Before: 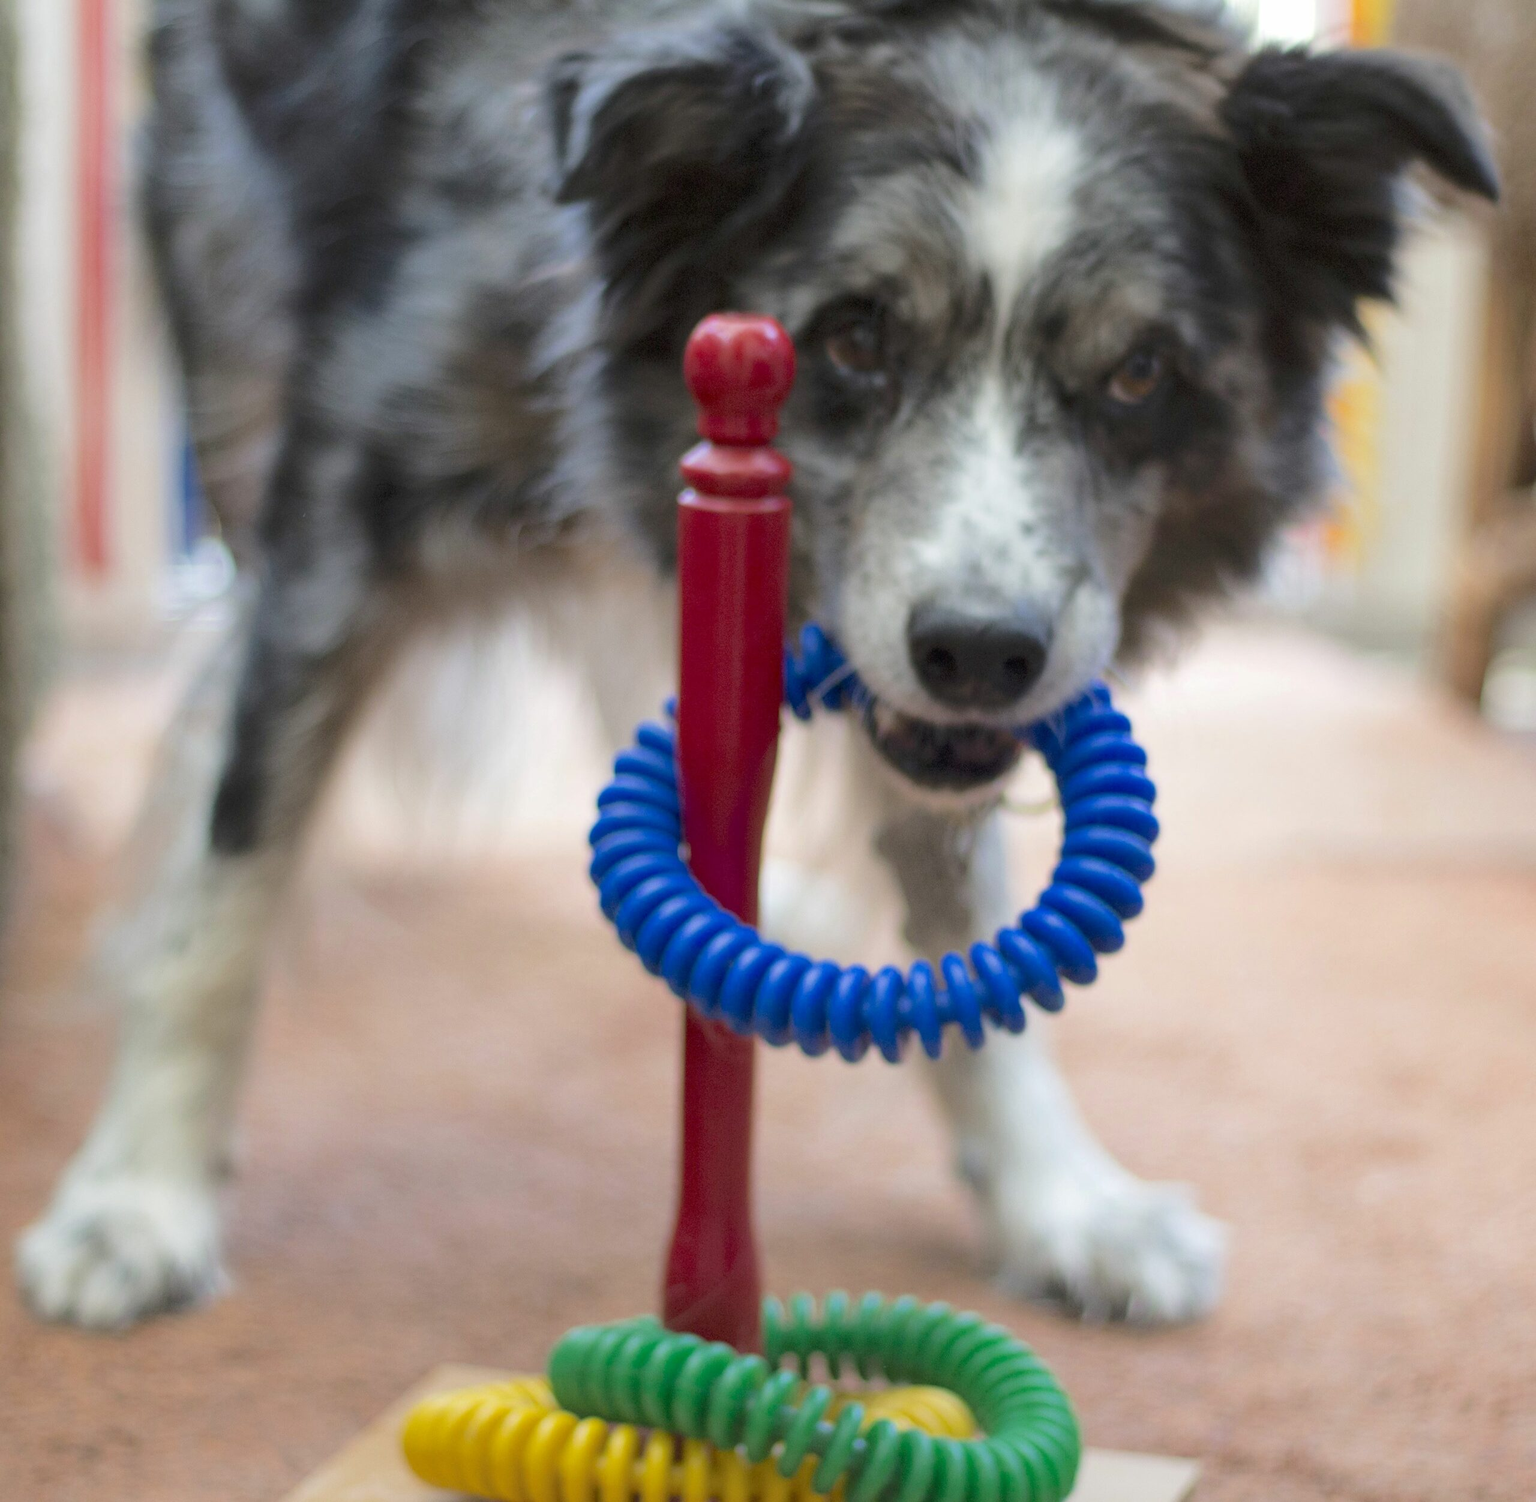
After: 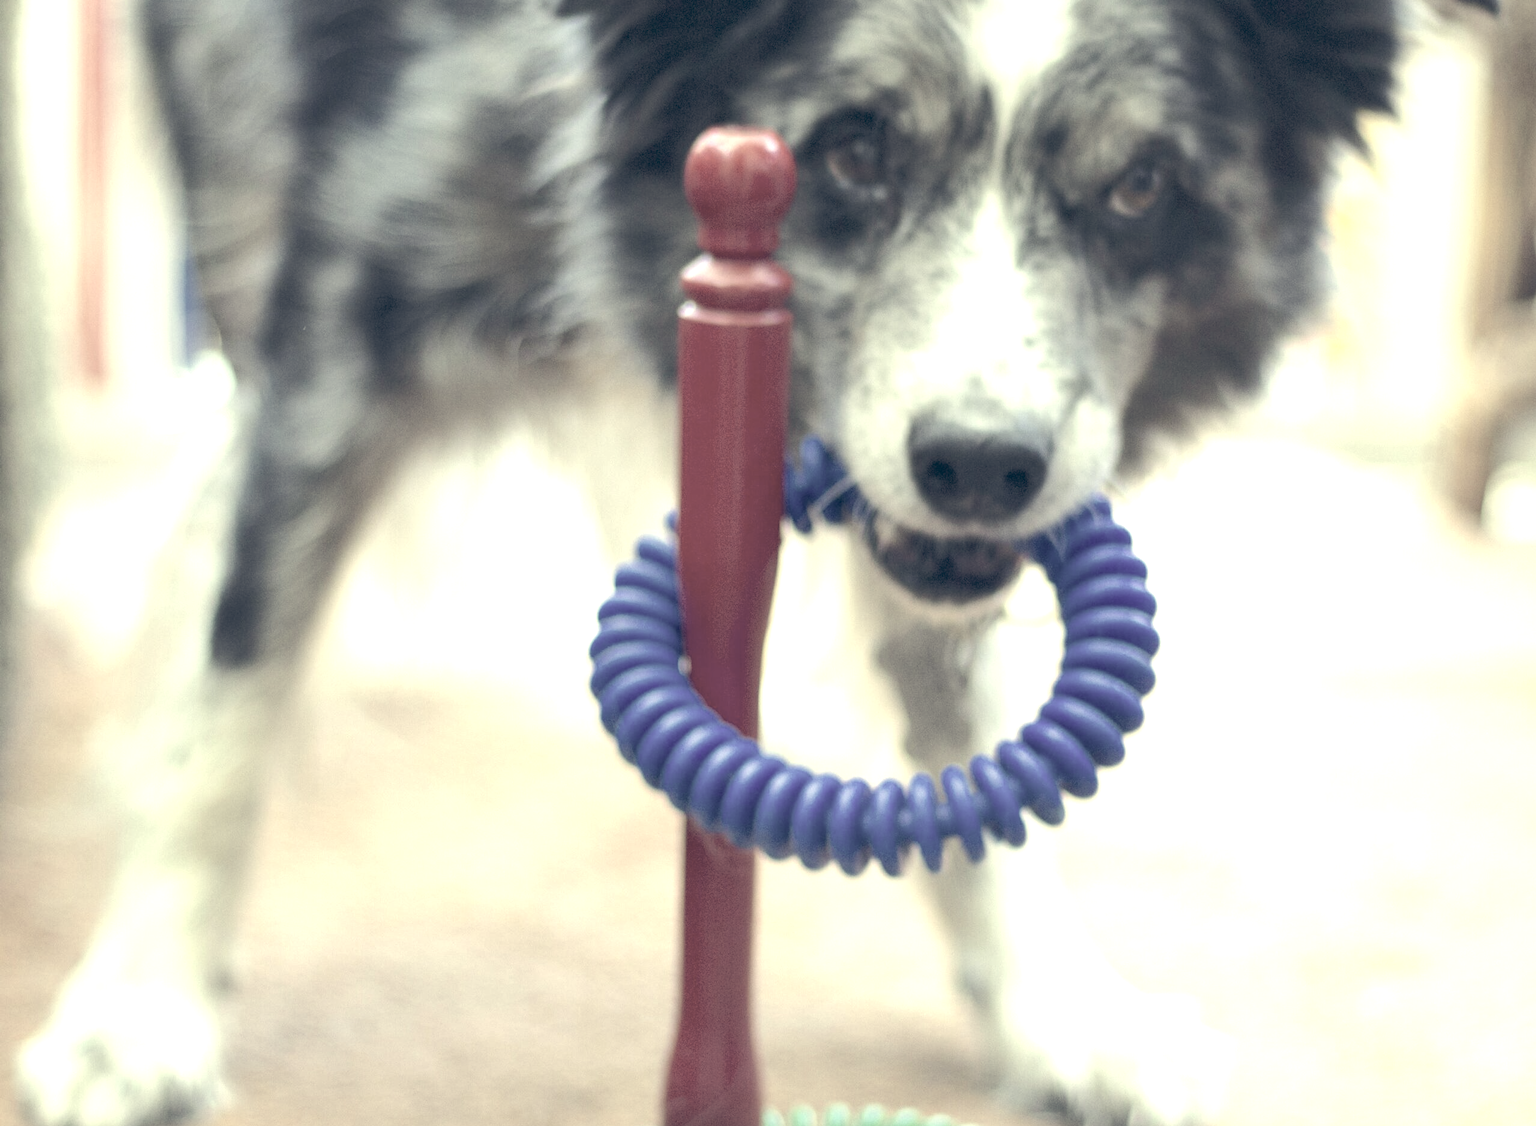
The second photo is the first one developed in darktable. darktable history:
color balance: lift [1.006, 0.985, 1.002, 1.015], gamma [1, 0.953, 1.008, 1.047], gain [1.076, 1.13, 1.004, 0.87]
color correction: highlights a* -20.17, highlights b* 20.27, shadows a* 20.03, shadows b* -20.46, saturation 0.43
exposure: black level correction 0, exposure 1.1 EV, compensate highlight preservation false
crop and rotate: top 12.5%, bottom 12.5%
